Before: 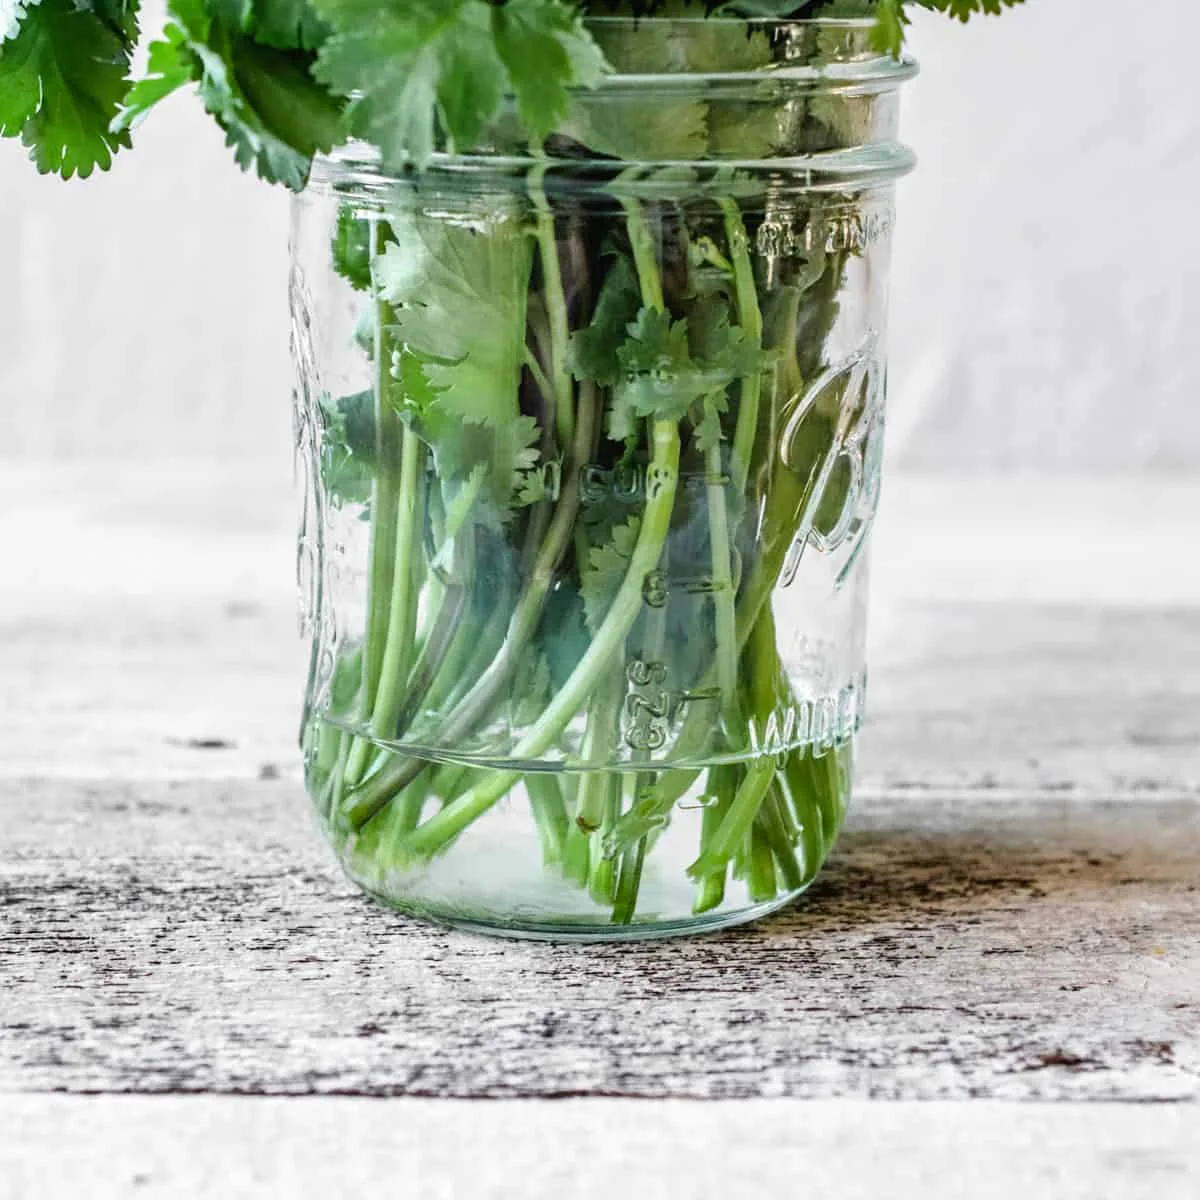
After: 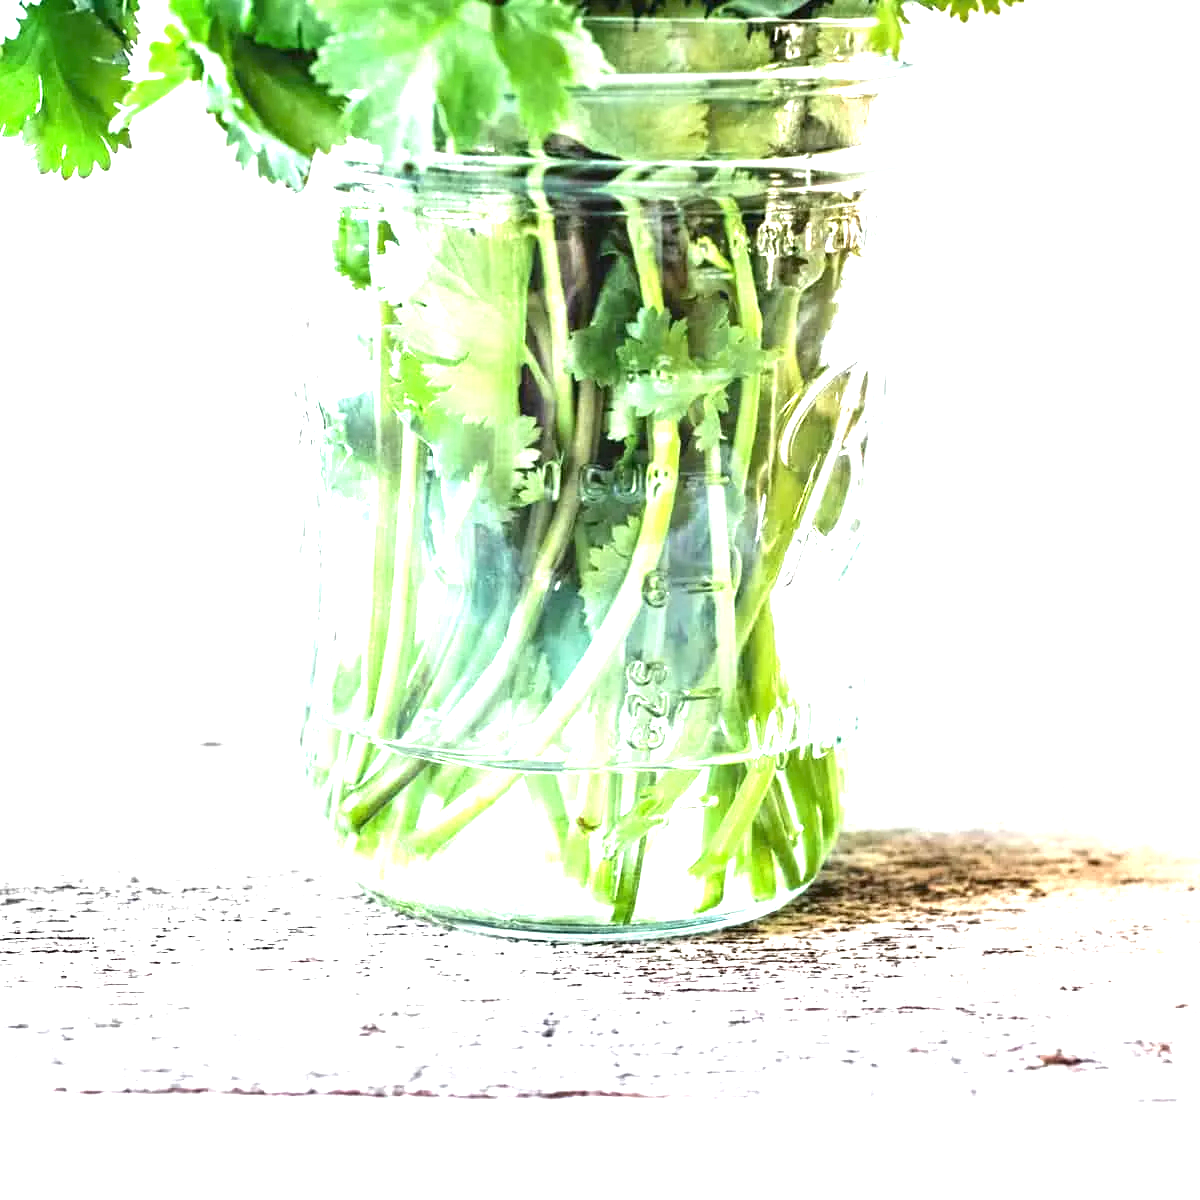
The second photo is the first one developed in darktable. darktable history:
exposure: black level correction 0, exposure 1.997 EV, compensate exposure bias true, compensate highlight preservation false
